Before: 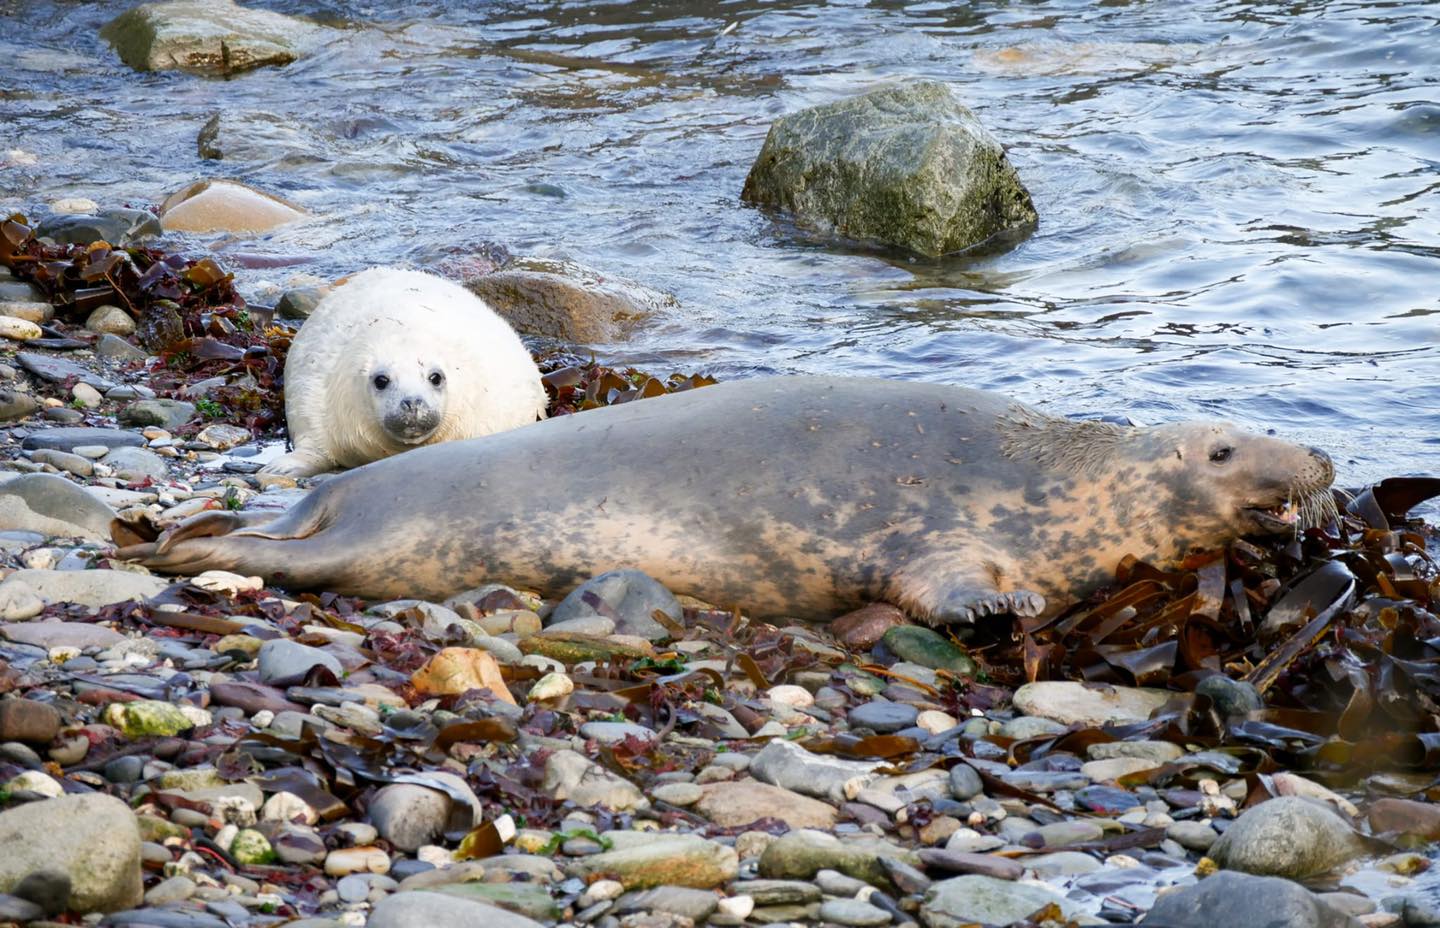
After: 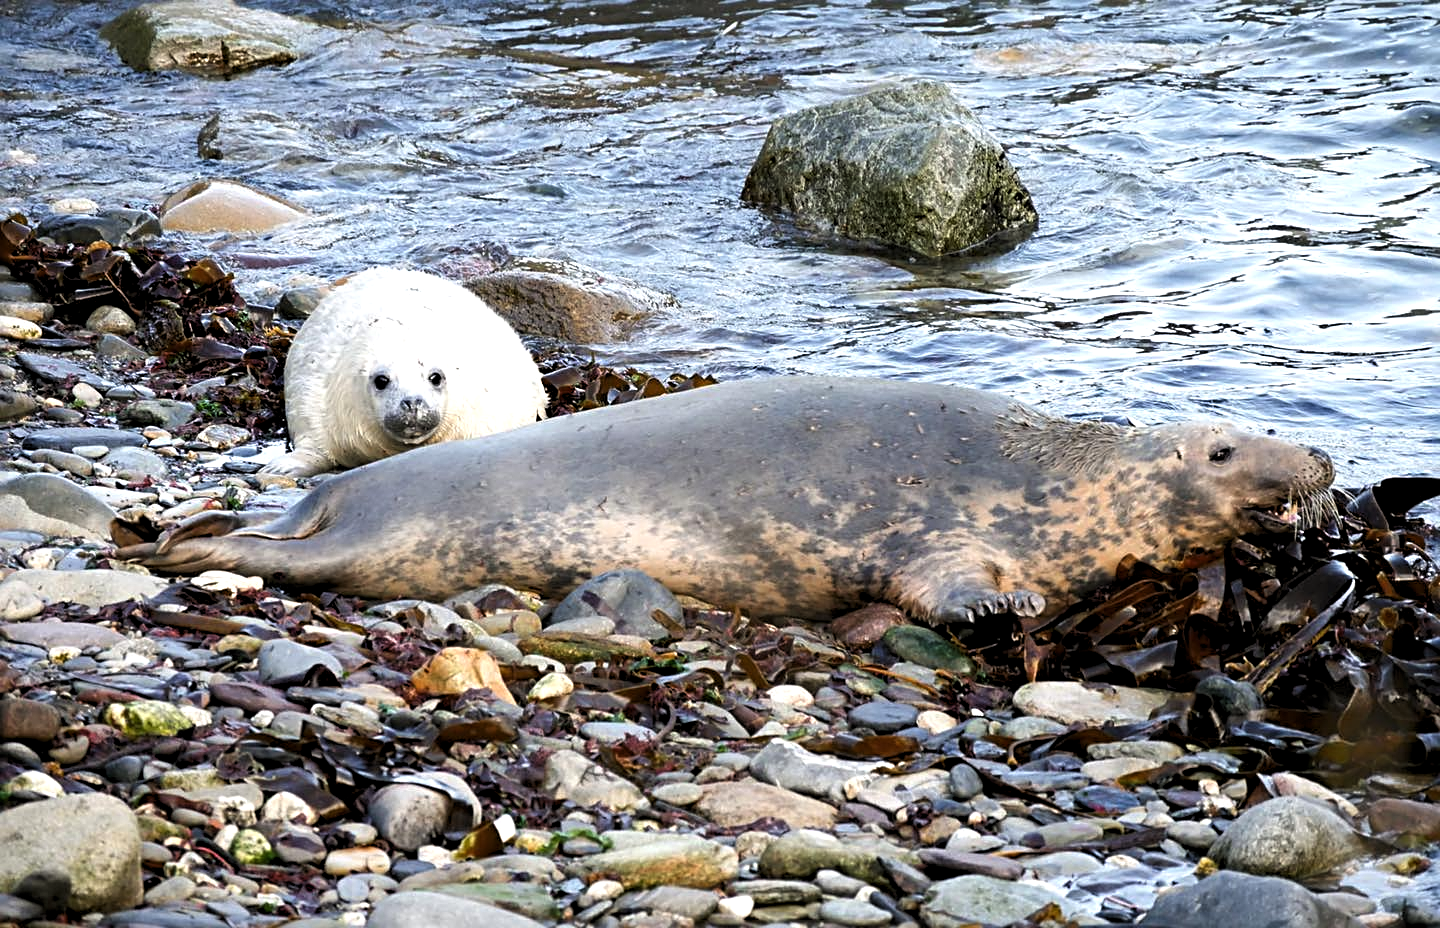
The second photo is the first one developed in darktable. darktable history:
levels: levels [0.052, 0.496, 0.908]
sharpen: radius 3.119
